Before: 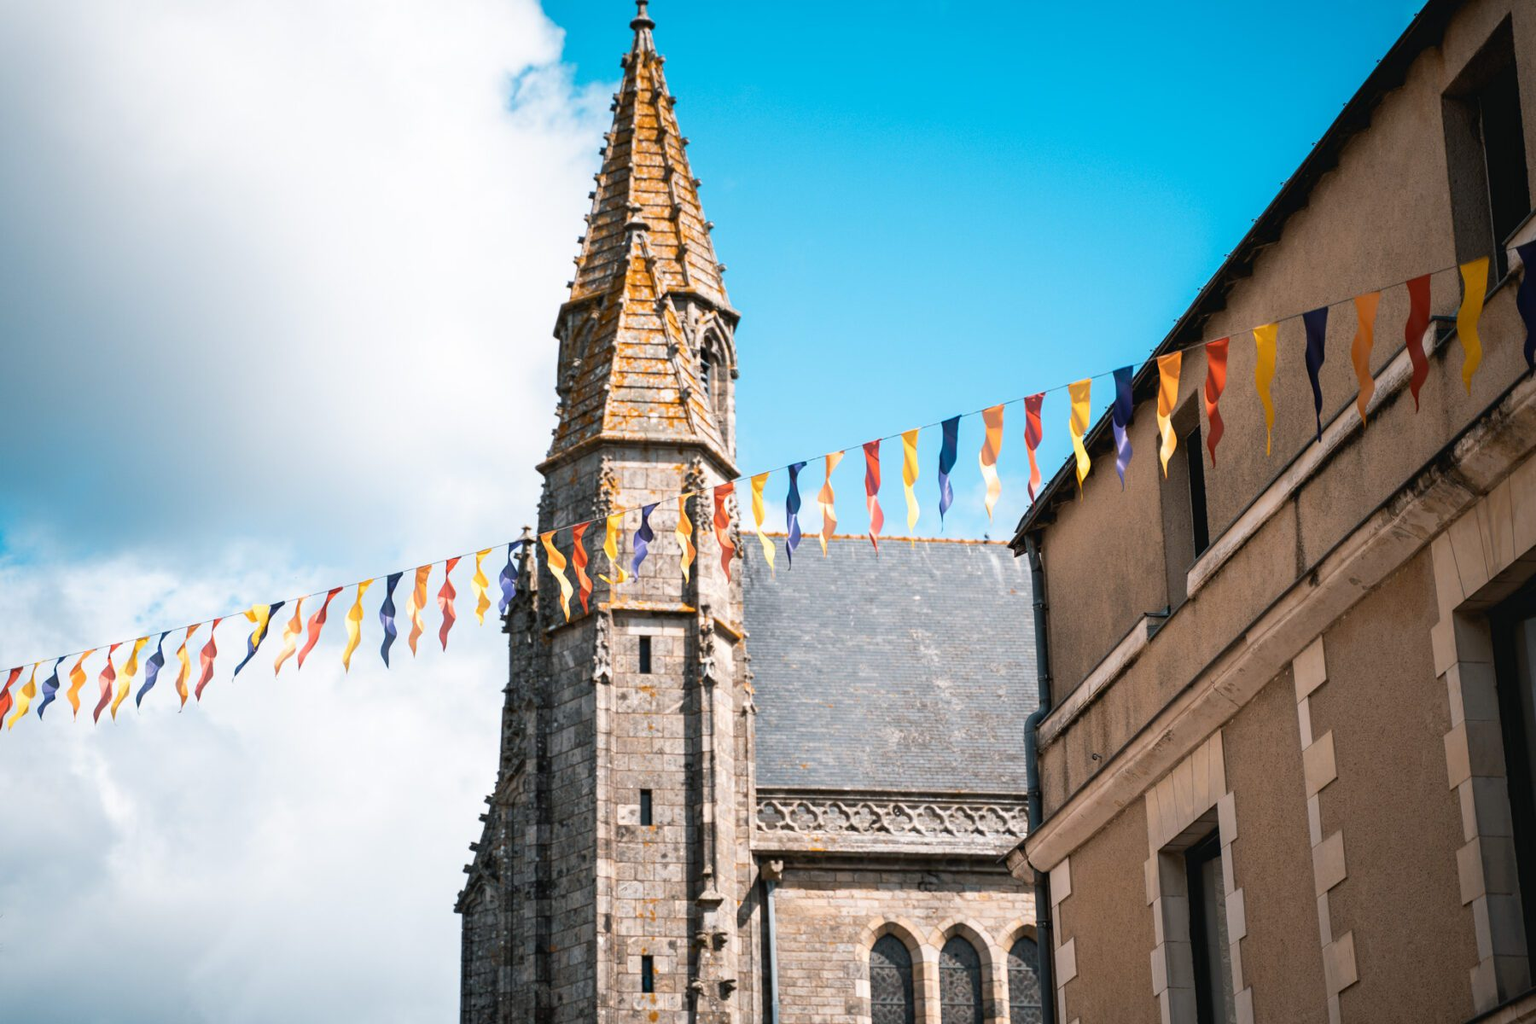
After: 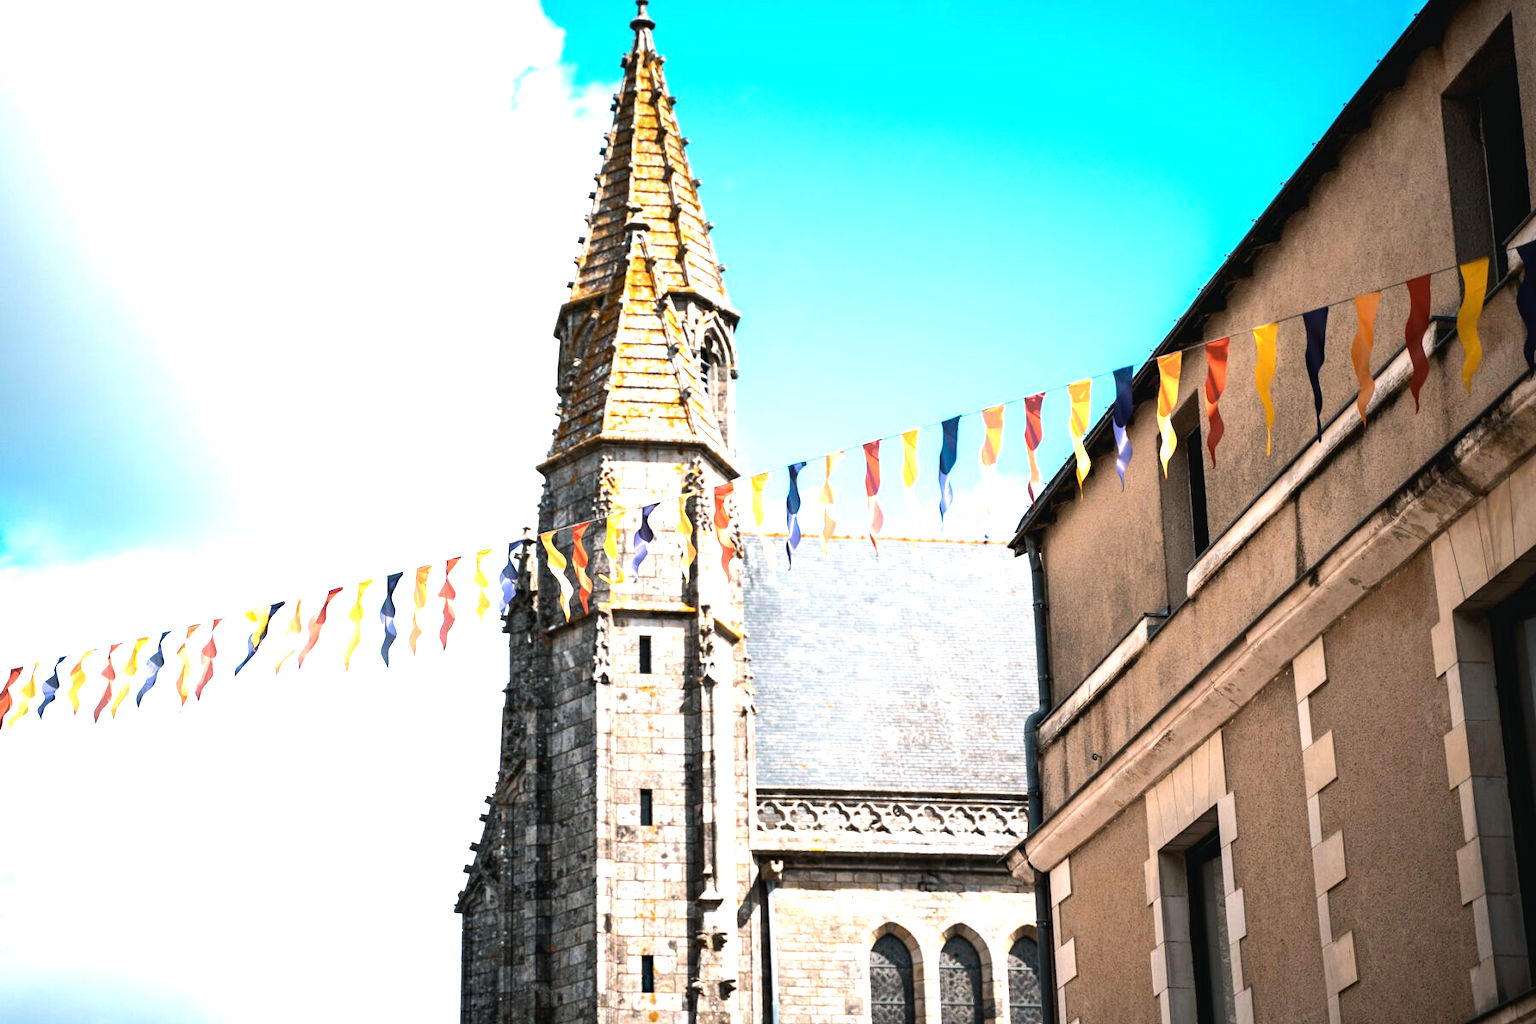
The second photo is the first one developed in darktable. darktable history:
exposure: black level correction 0, exposure 0.5 EV, compensate exposure bias true, compensate highlight preservation false
tone equalizer: -8 EV -0.75 EV, -7 EV -0.7 EV, -6 EV -0.6 EV, -5 EV -0.4 EV, -3 EV 0.4 EV, -2 EV 0.6 EV, -1 EV 0.7 EV, +0 EV 0.75 EV, edges refinement/feathering 500, mask exposure compensation -1.57 EV, preserve details no
